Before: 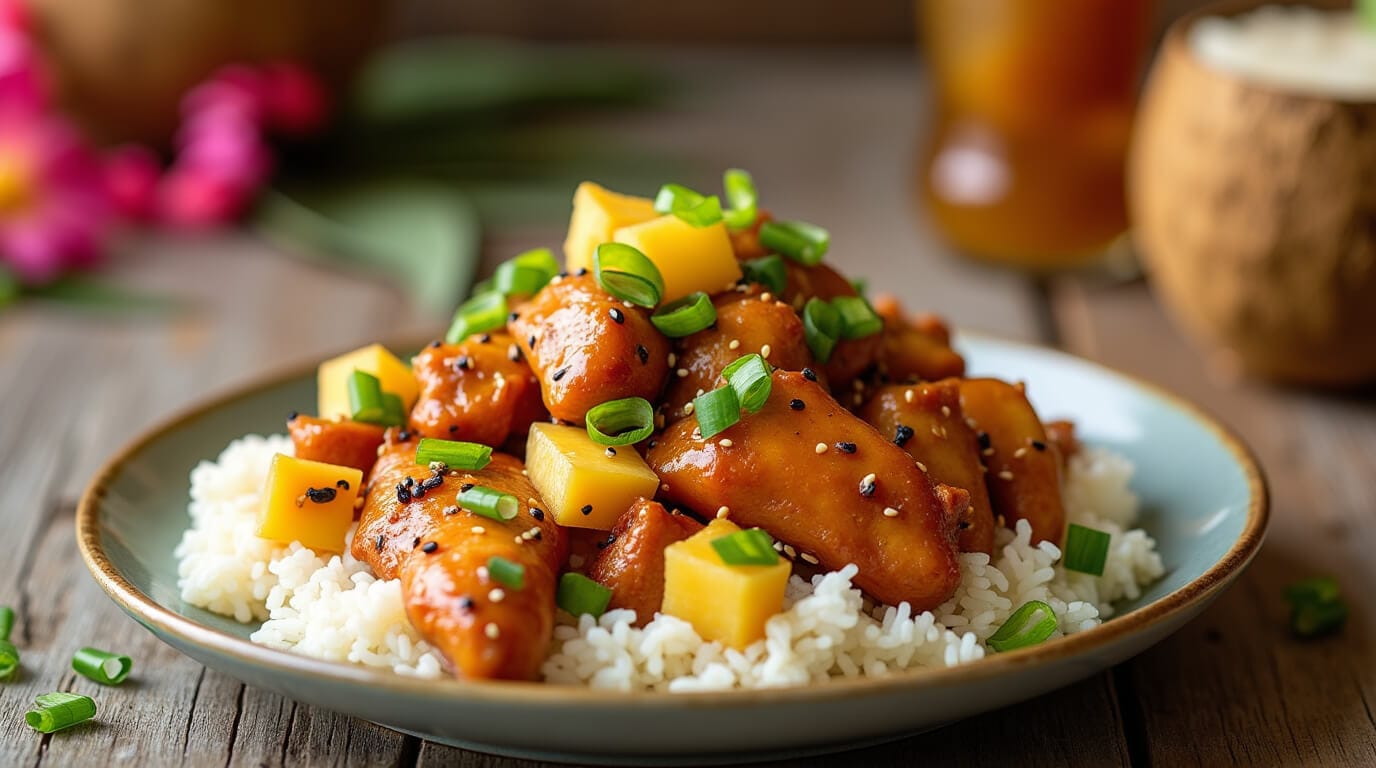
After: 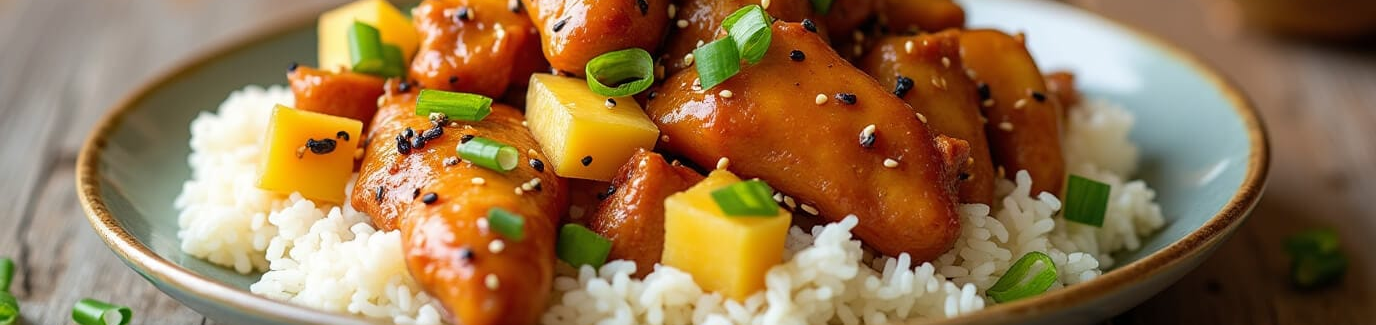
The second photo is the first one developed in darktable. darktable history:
crop: top 45.481%, bottom 12.166%
